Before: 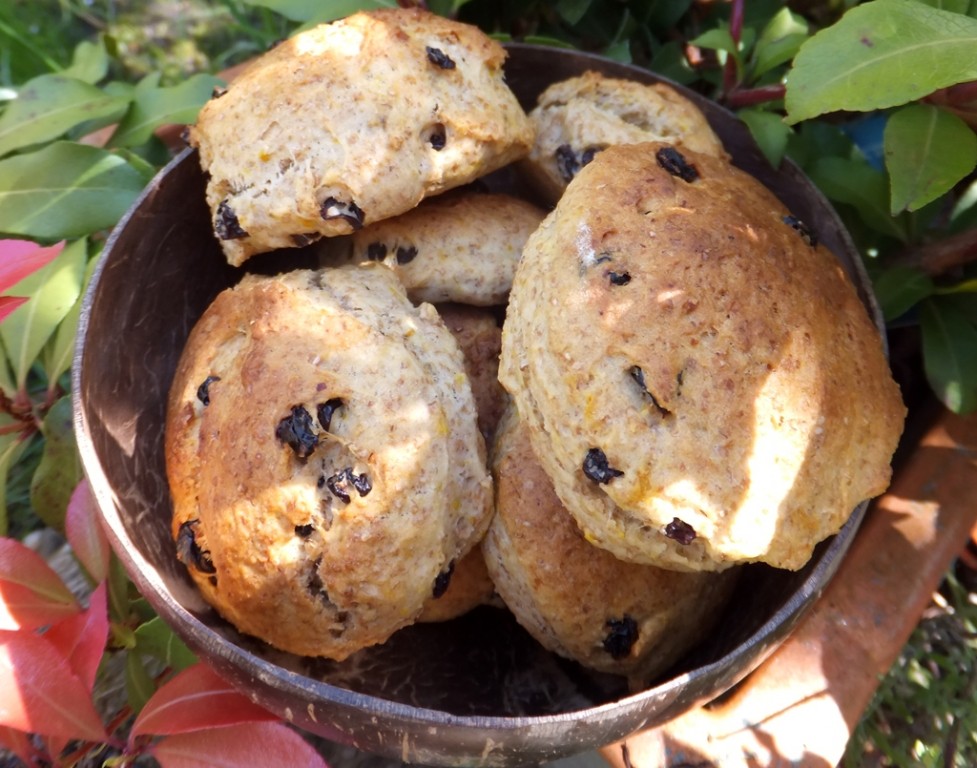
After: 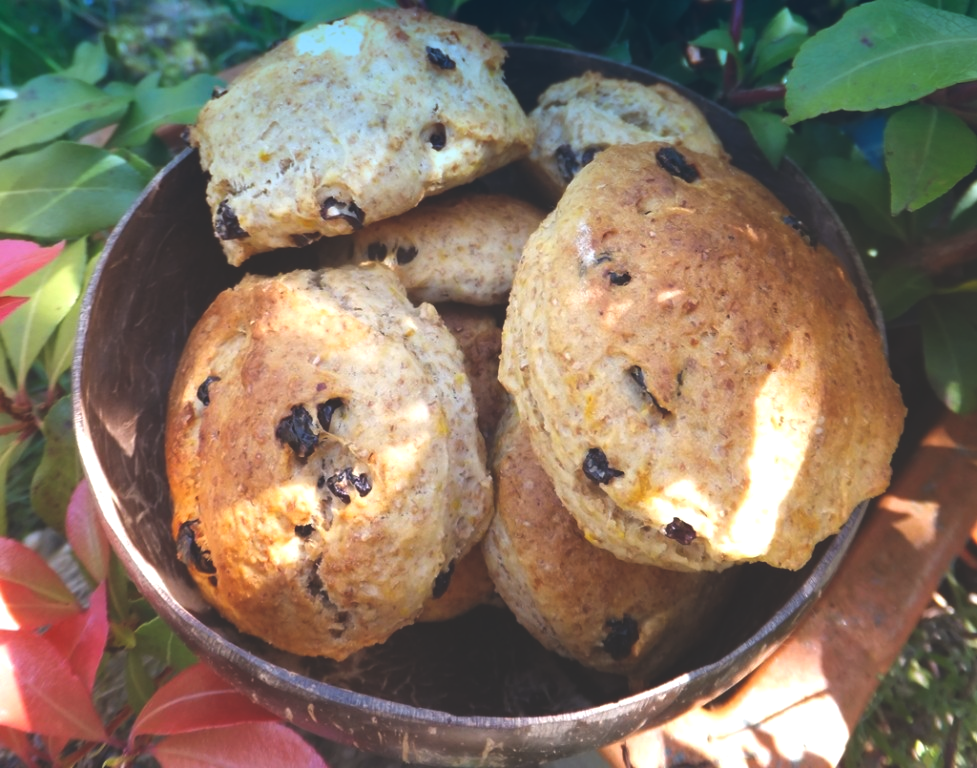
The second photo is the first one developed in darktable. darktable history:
color balance: contrast 8.5%, output saturation 105%
graduated density: density 2.02 EV, hardness 44%, rotation 0.374°, offset 8.21, hue 208.8°, saturation 97%
exposure: black level correction -0.03, compensate highlight preservation false
